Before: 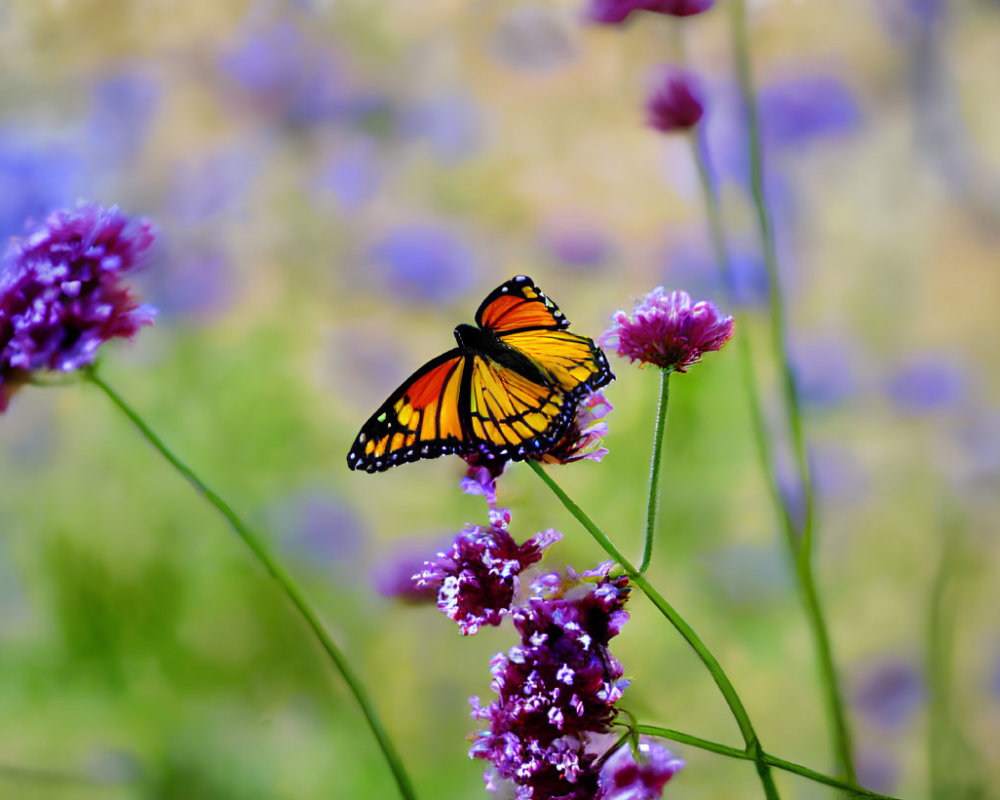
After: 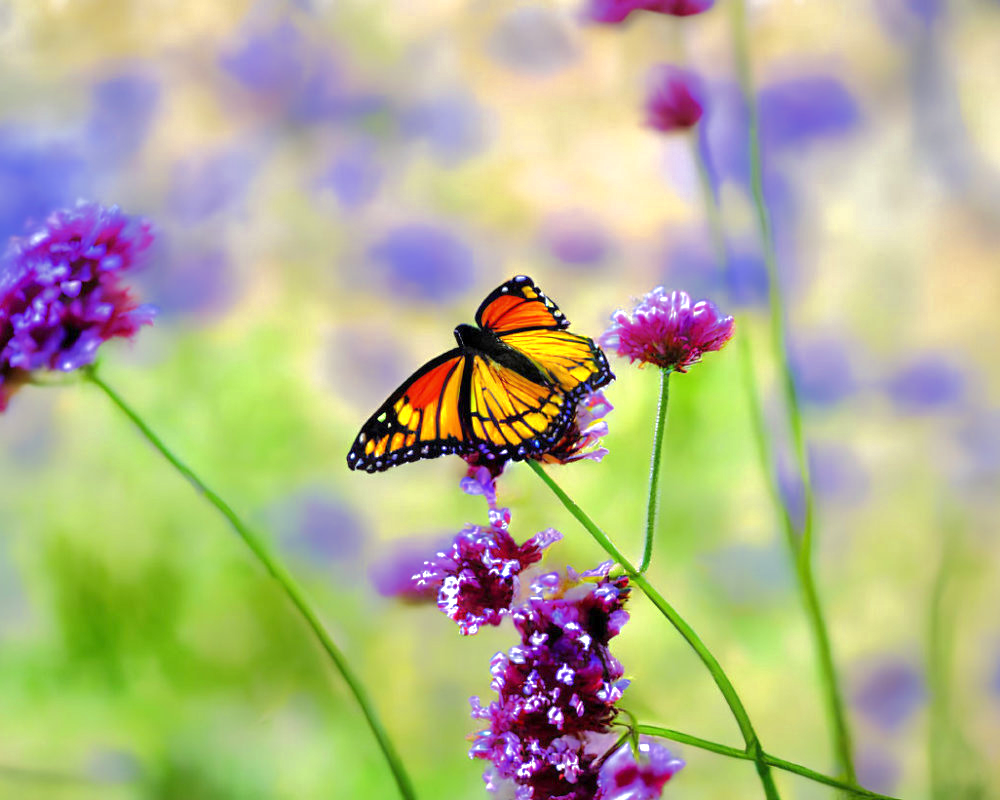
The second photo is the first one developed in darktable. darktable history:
base curve: curves: ch0 [(0, 0) (0.826, 0.587) (1, 1)]
tone equalizer: -8 EV 1.96 EV, -7 EV 1.96 EV, -6 EV 1.98 EV, -5 EV 2 EV, -4 EV 1.97 EV, -3 EV 1.49 EV, -2 EV 0.996 EV, -1 EV 0.478 EV, edges refinement/feathering 500, mask exposure compensation -1.57 EV, preserve details no
